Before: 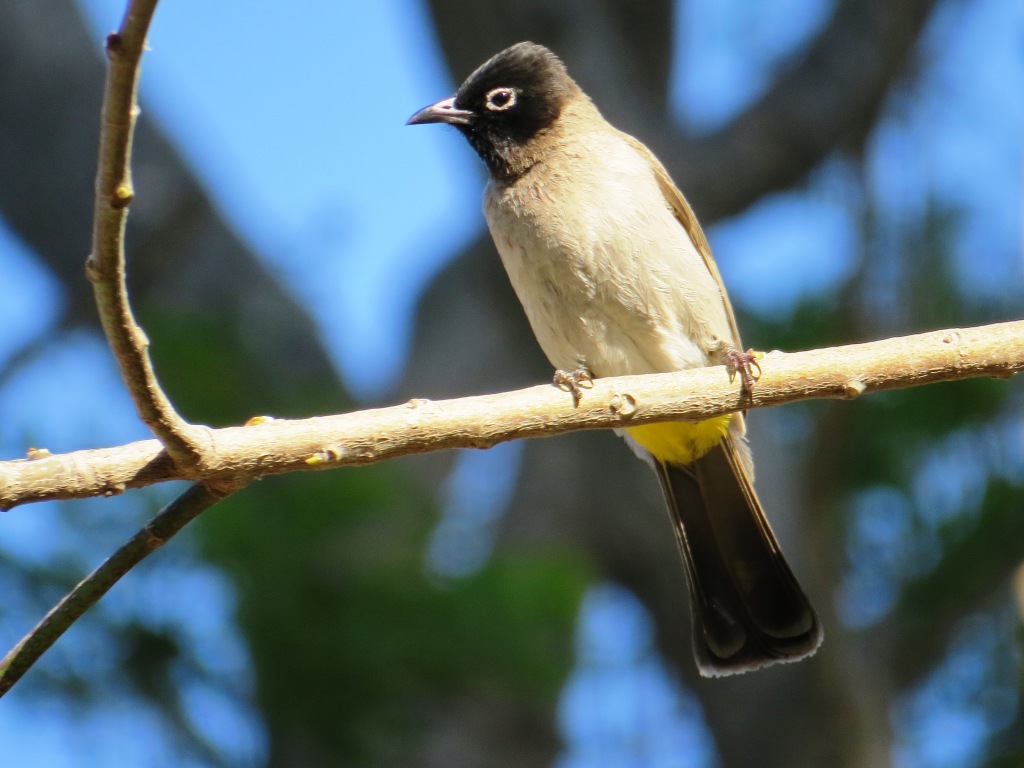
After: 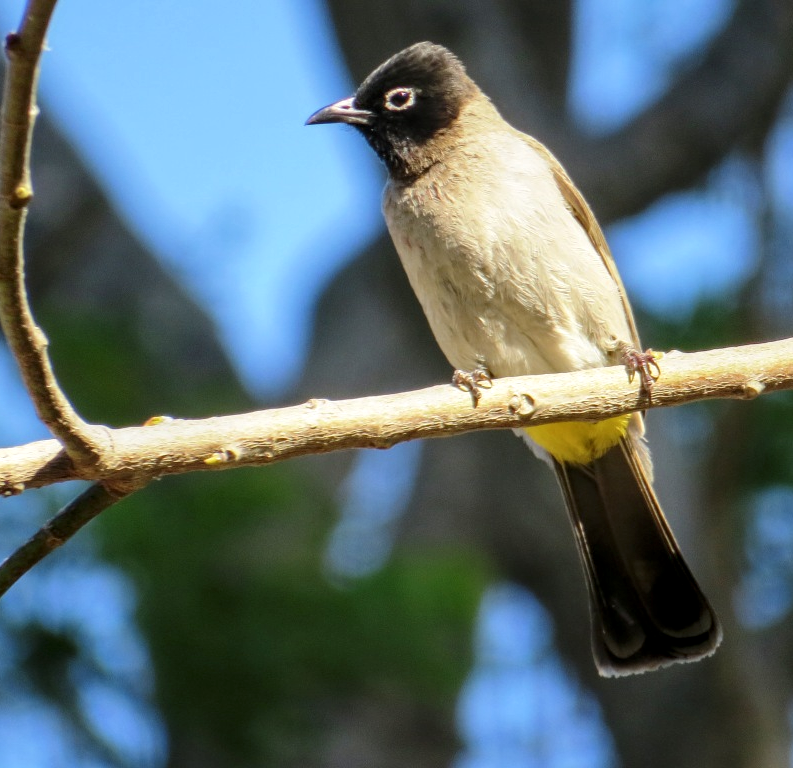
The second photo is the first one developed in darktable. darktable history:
local contrast: detail 130%
crop: left 9.88%, right 12.664%
